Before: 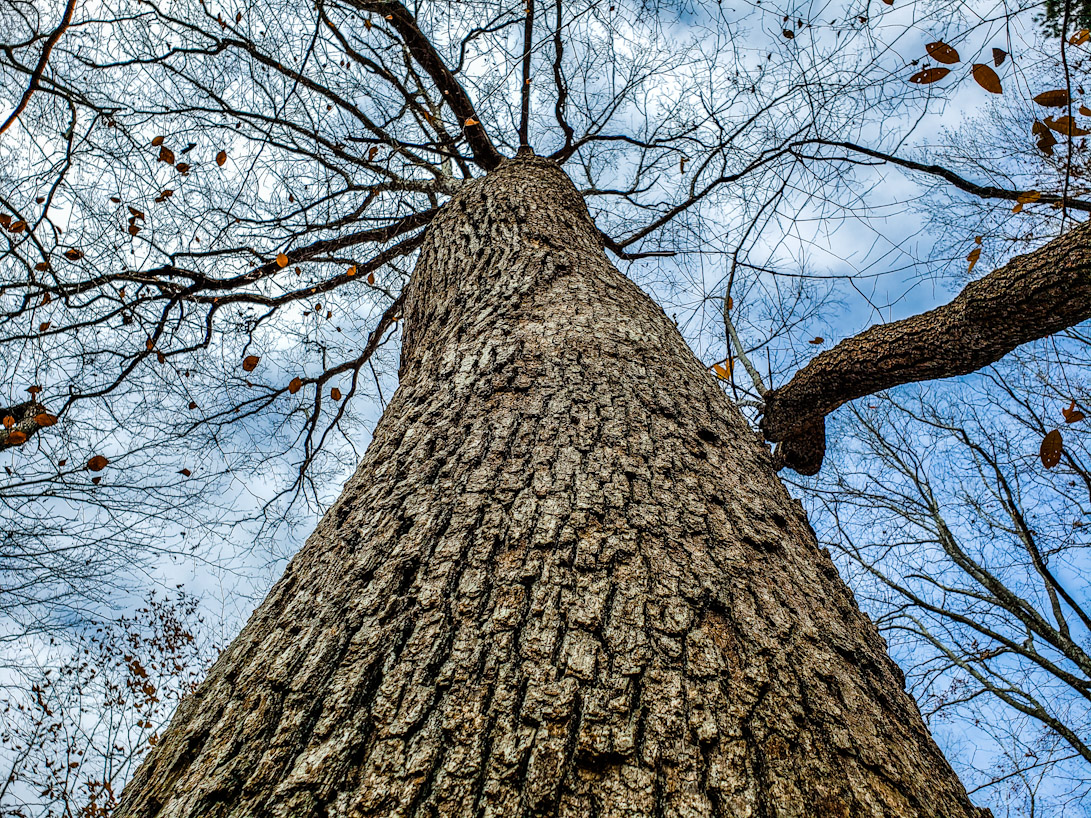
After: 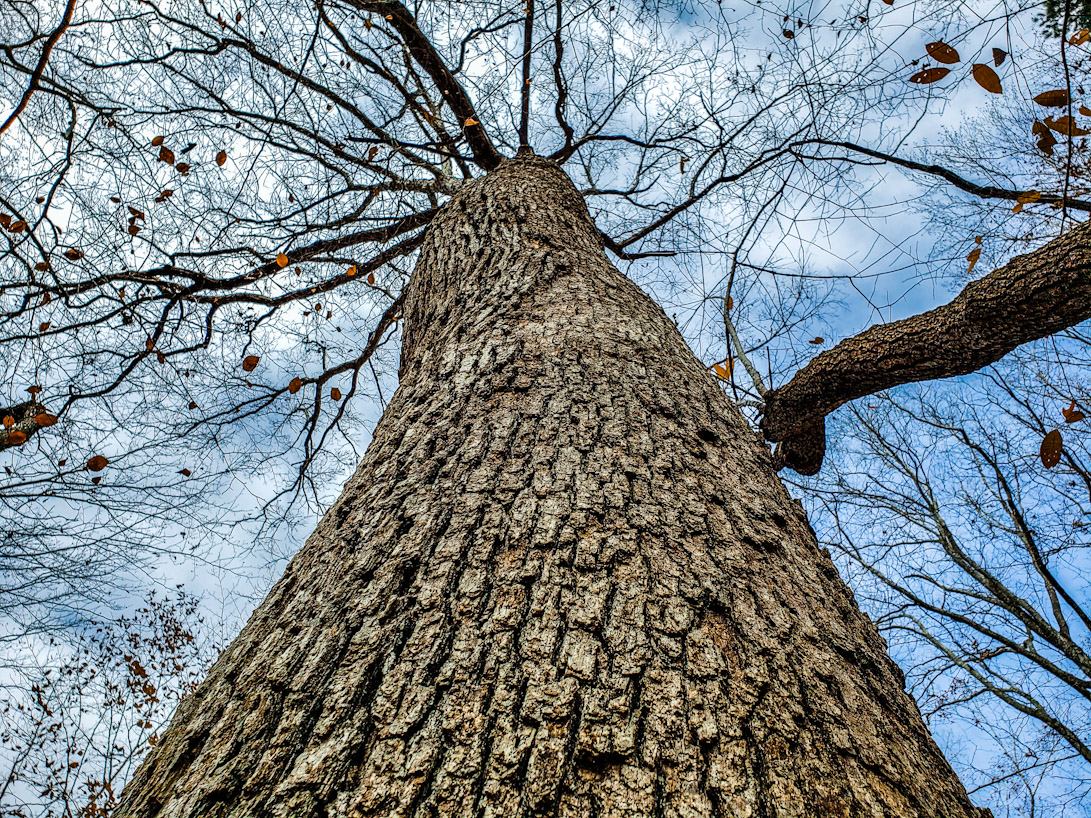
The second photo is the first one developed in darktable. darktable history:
shadows and highlights: shadows 76.17, highlights -24.78, highlights color adjustment 39.42%, soften with gaussian
